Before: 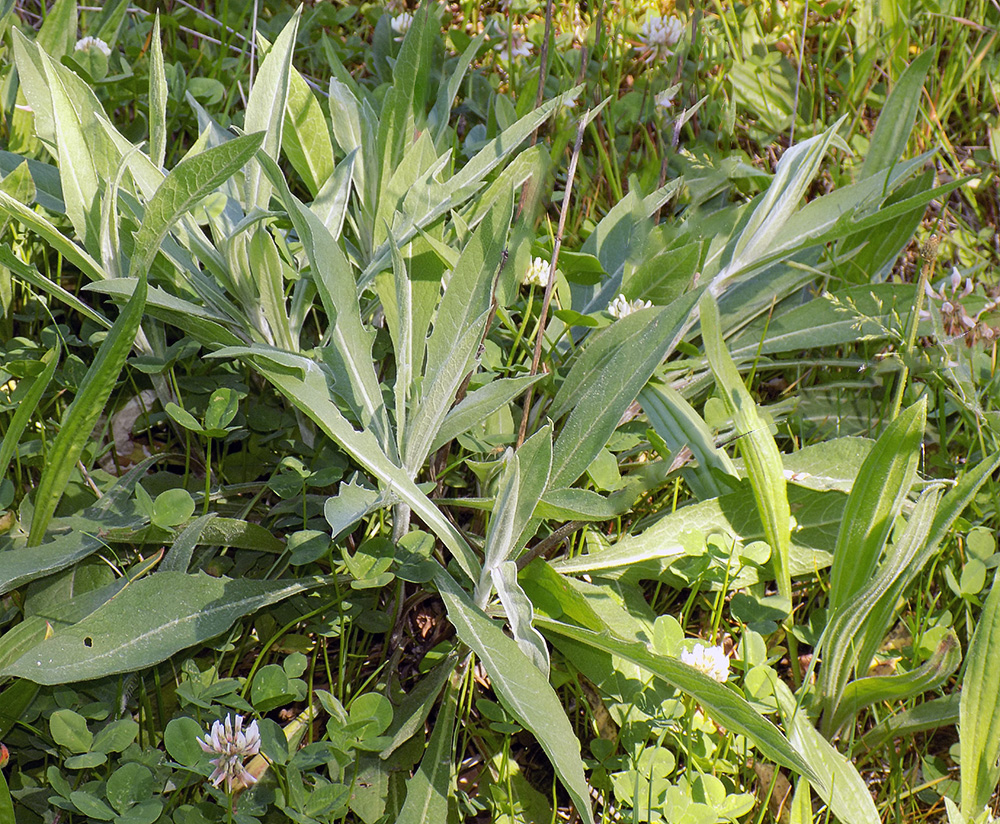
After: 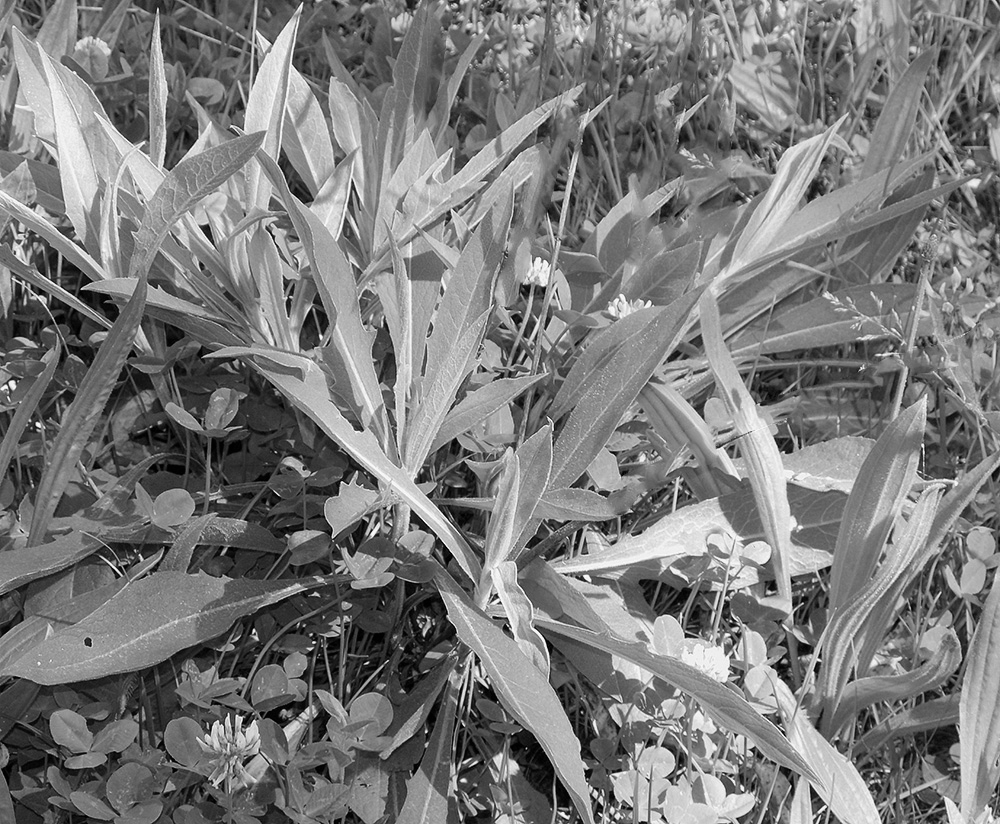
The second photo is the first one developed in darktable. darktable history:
monochrome: on, module defaults
white balance: red 0.984, blue 1.059
